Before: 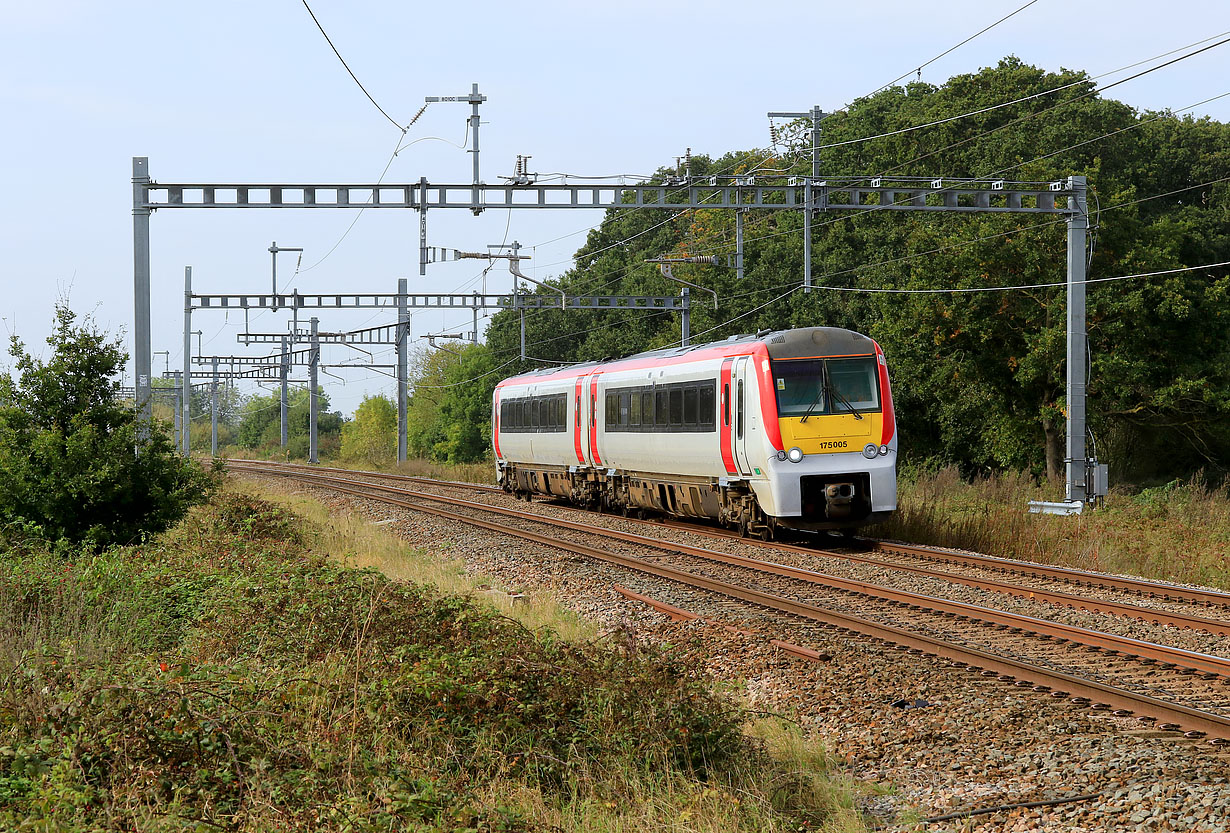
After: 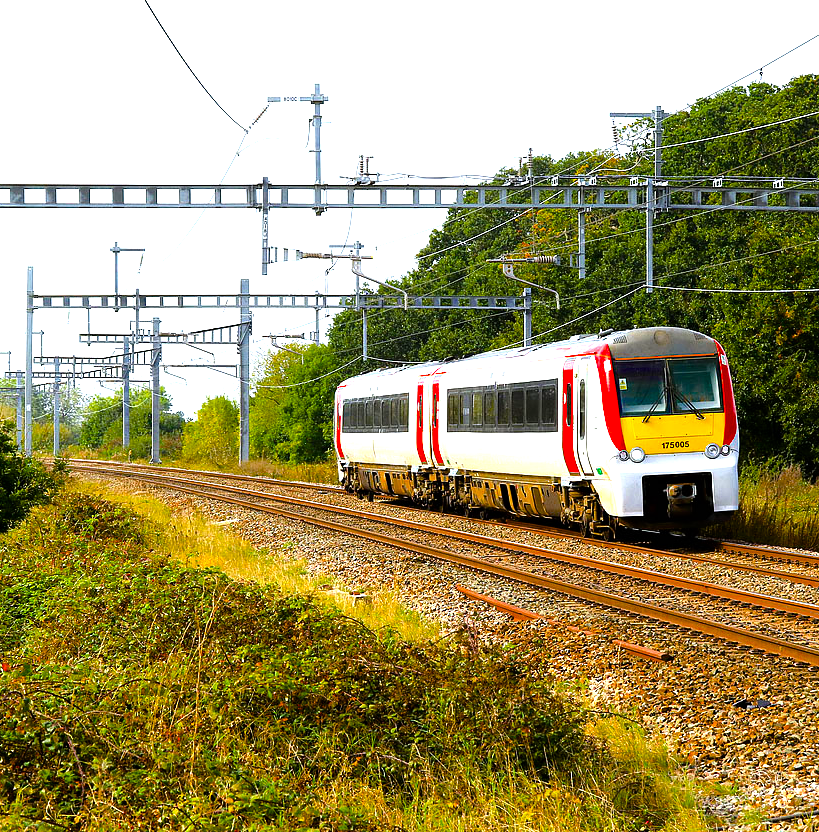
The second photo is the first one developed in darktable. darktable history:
exposure: black level correction 0, exposure 0.5 EV, compensate exposure bias true, compensate highlight preservation false
tone equalizer: -8 EV -0.434 EV, -7 EV -0.36 EV, -6 EV -0.361 EV, -5 EV -0.204 EV, -3 EV 0.205 EV, -2 EV 0.356 EV, -1 EV 0.394 EV, +0 EV 0.417 EV
crop and rotate: left 12.9%, right 20.502%
color balance rgb: linear chroma grading › global chroma 15.229%, perceptual saturation grading › global saturation 30.223%, global vibrance 9.96%, contrast 15.404%, saturation formula JzAzBz (2021)
